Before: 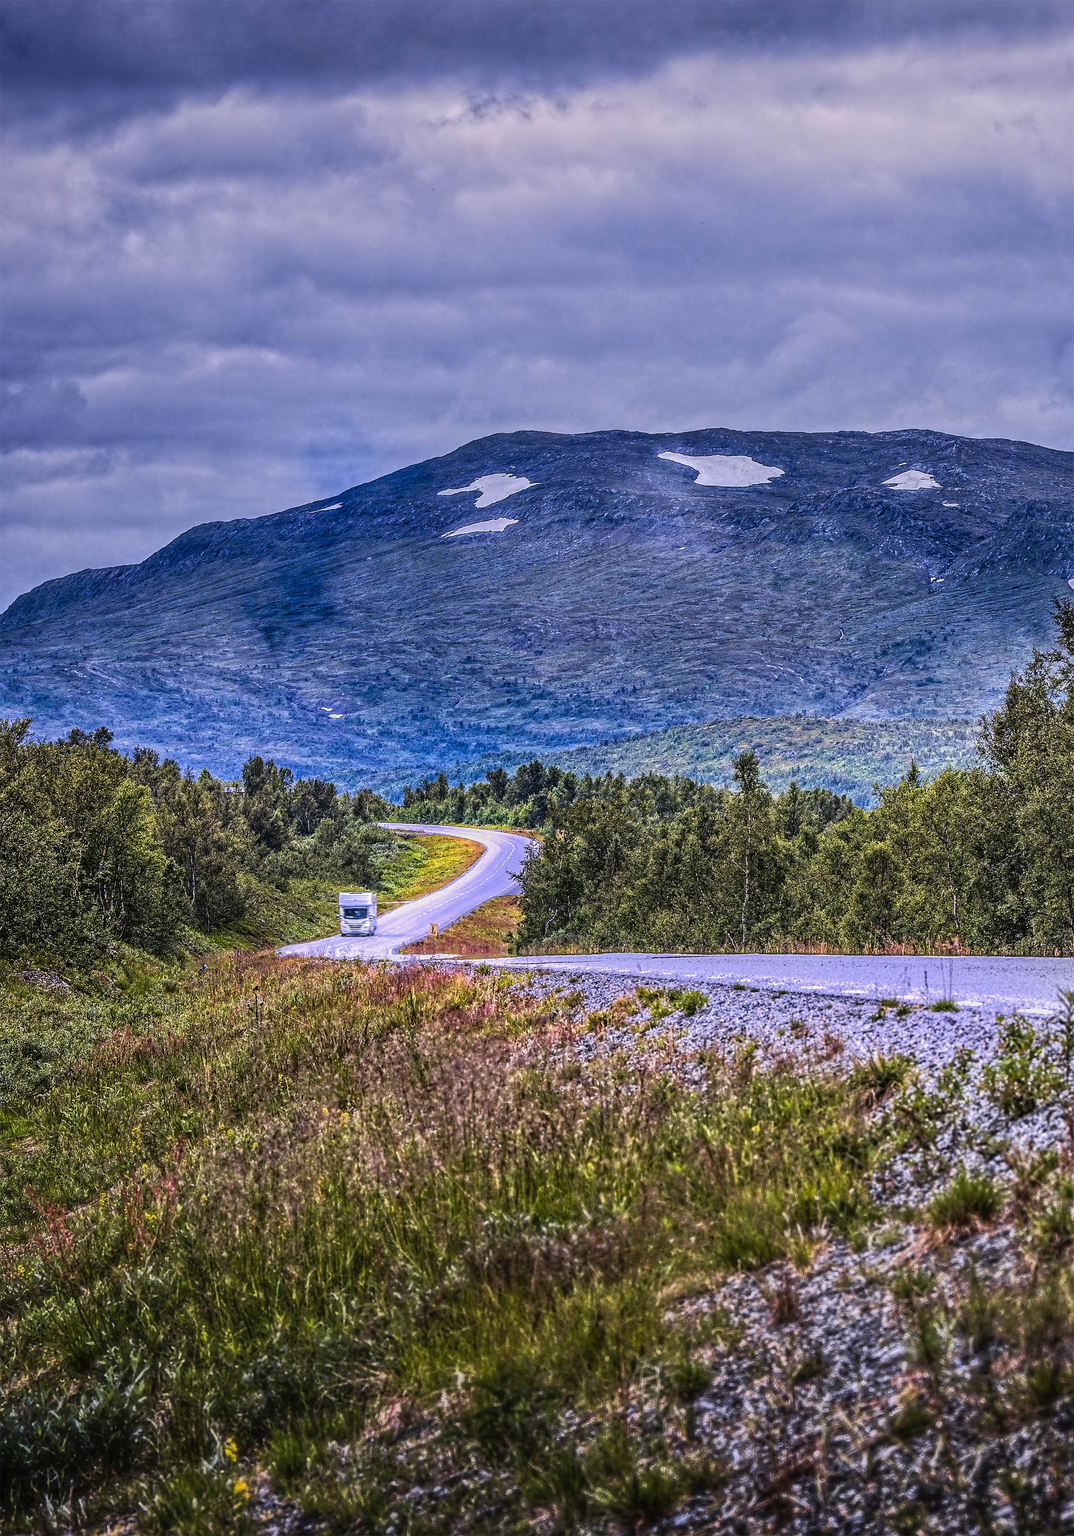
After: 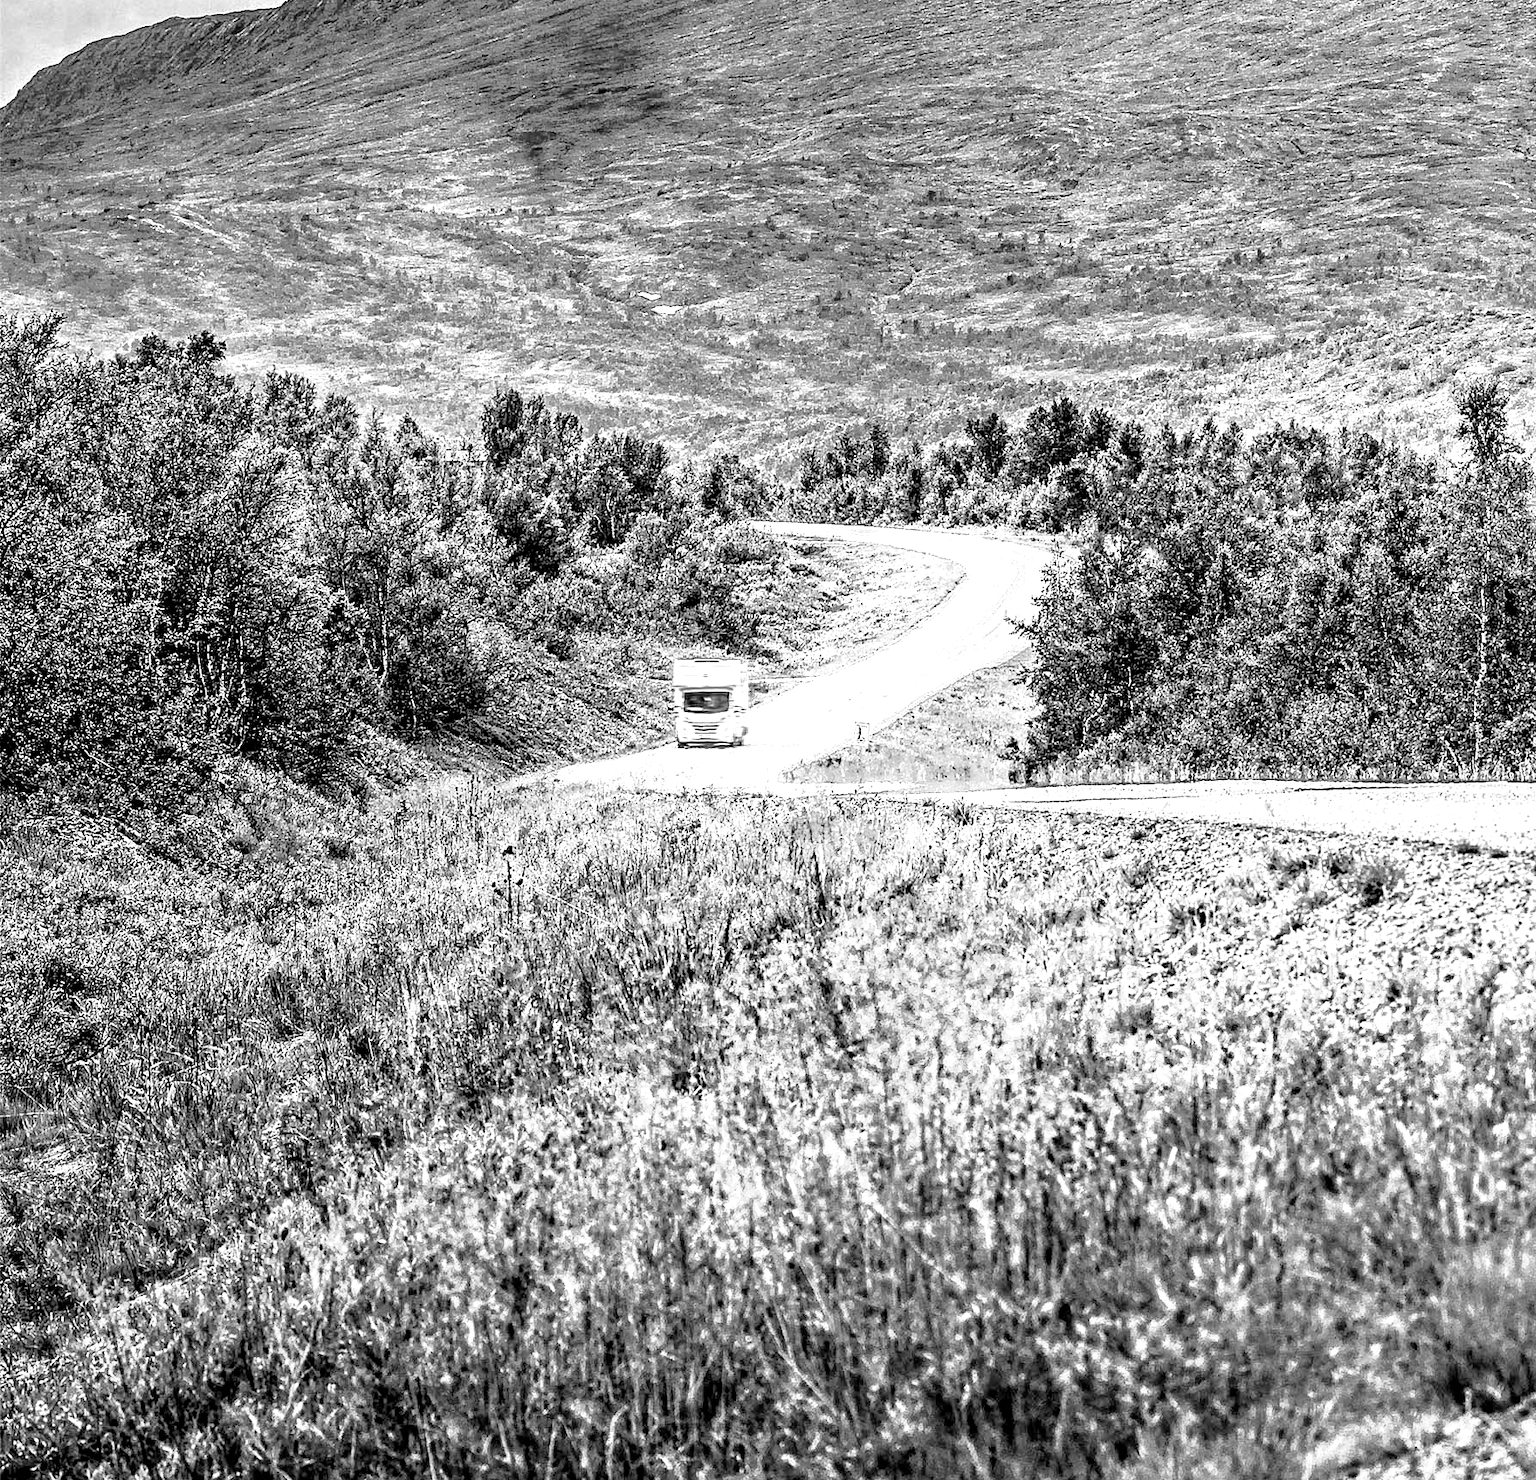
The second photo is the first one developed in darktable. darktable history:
shadows and highlights: shadows 10, white point adjustment 1, highlights -40
graduated density: rotation -180°, offset 27.42
filmic rgb: black relative exposure -3.72 EV, white relative exposure 2.77 EV, dynamic range scaling -5.32%, hardness 3.03
color balance rgb: perceptual saturation grading › global saturation 25%, global vibrance 20%
crop: top 36.498%, right 27.964%, bottom 14.995%
exposure: black level correction 0.001, exposure 1.84 EV, compensate highlight preservation false
color zones: curves: ch0 [(0.004, 0.588) (0.116, 0.636) (0.259, 0.476) (0.423, 0.464) (0.75, 0.5)]; ch1 [(0, 0) (0.143, 0) (0.286, 0) (0.429, 0) (0.571, 0) (0.714, 0) (0.857, 0)]
